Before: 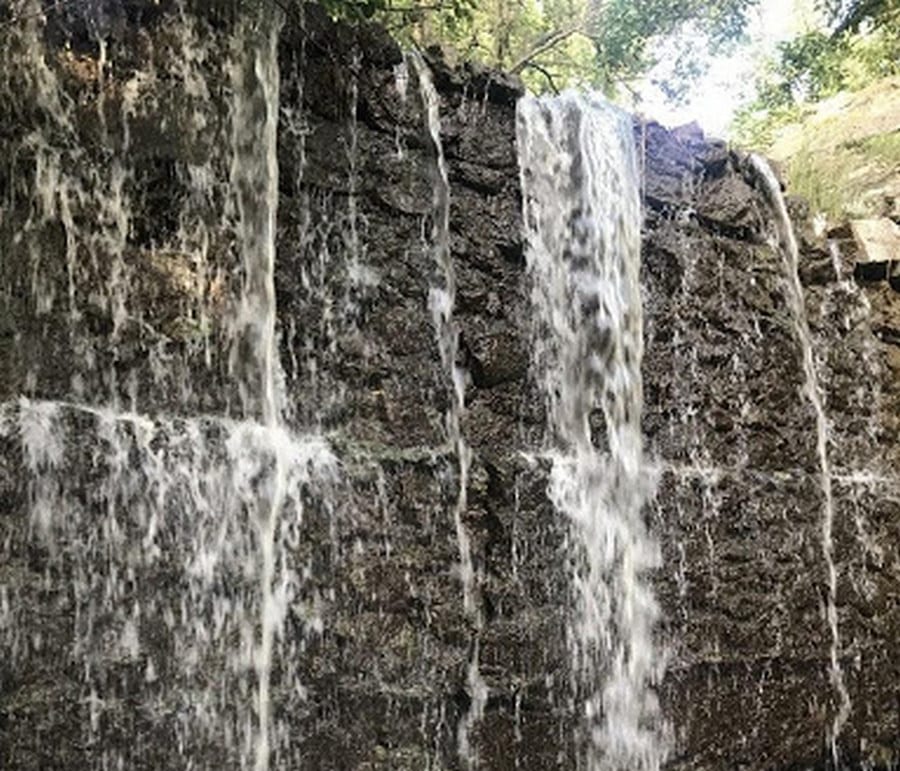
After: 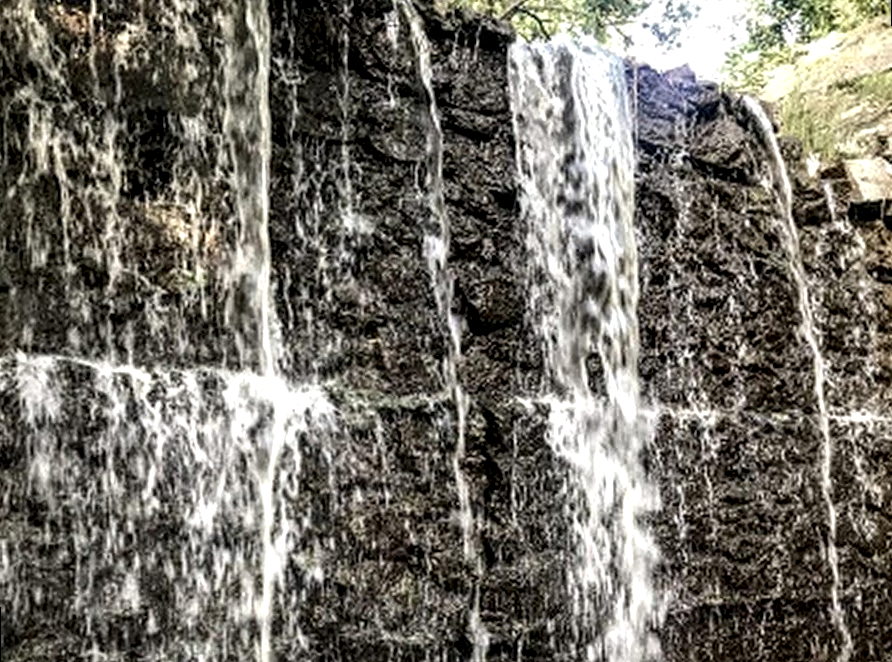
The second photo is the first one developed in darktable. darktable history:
rotate and perspective: rotation -1°, crop left 0.011, crop right 0.989, crop top 0.025, crop bottom 0.975
crop and rotate: top 5.609%, bottom 5.609%
local contrast: highlights 19%, detail 186%
